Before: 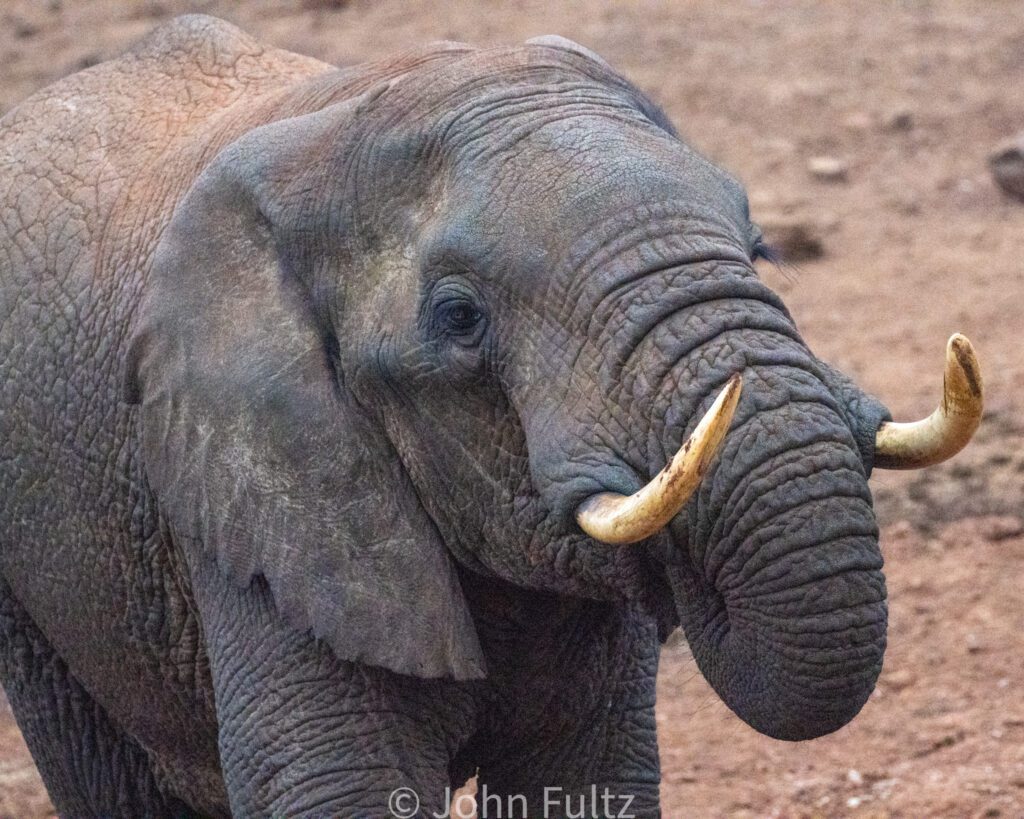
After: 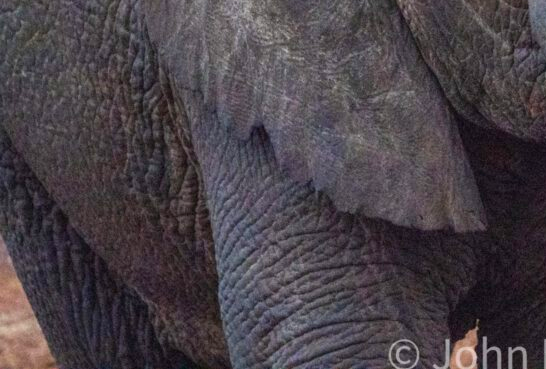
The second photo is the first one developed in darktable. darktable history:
crop and rotate: top 54.778%, right 46.61%, bottom 0.159%
color zones: curves: ch0 [(0, 0.425) (0.143, 0.422) (0.286, 0.42) (0.429, 0.419) (0.571, 0.419) (0.714, 0.42) (0.857, 0.422) (1, 0.425)]; ch1 [(0, 0.666) (0.143, 0.669) (0.286, 0.671) (0.429, 0.67) (0.571, 0.67) (0.714, 0.67) (0.857, 0.67) (1, 0.666)]
